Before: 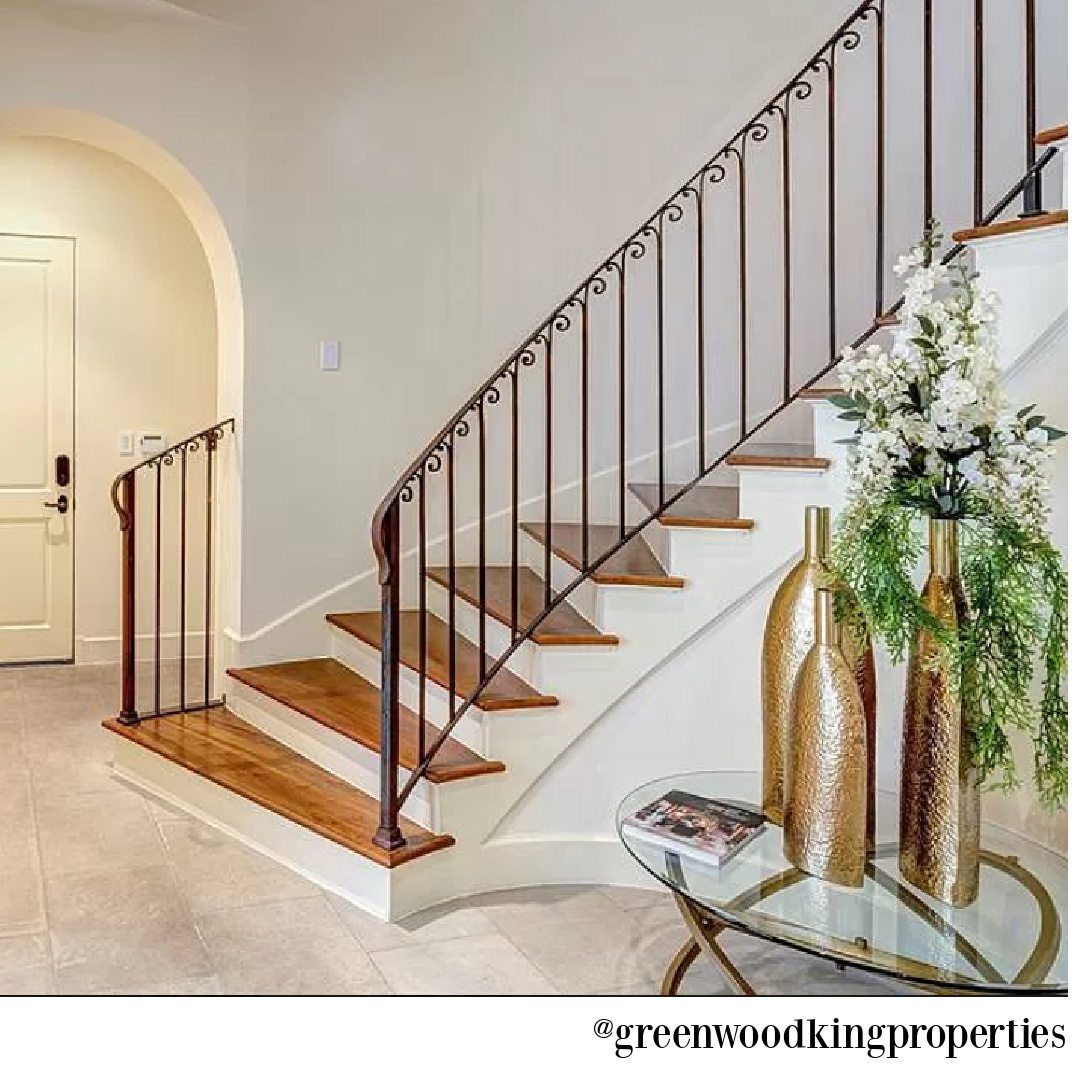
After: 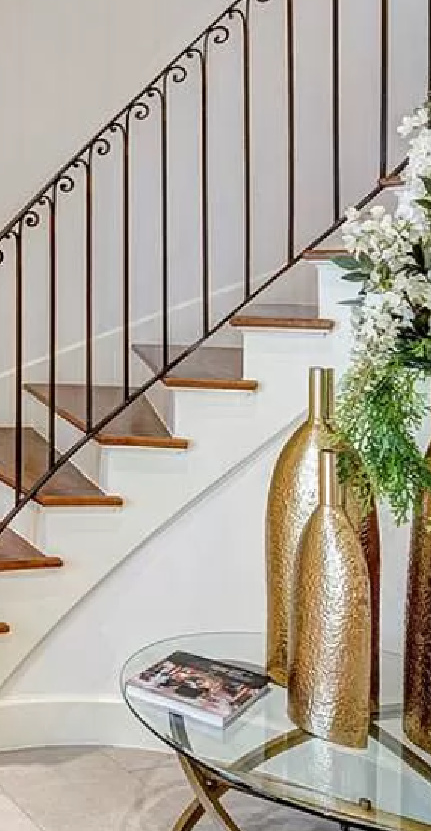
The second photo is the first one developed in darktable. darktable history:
crop: left 45.969%, top 12.946%, right 14.07%, bottom 10.05%
